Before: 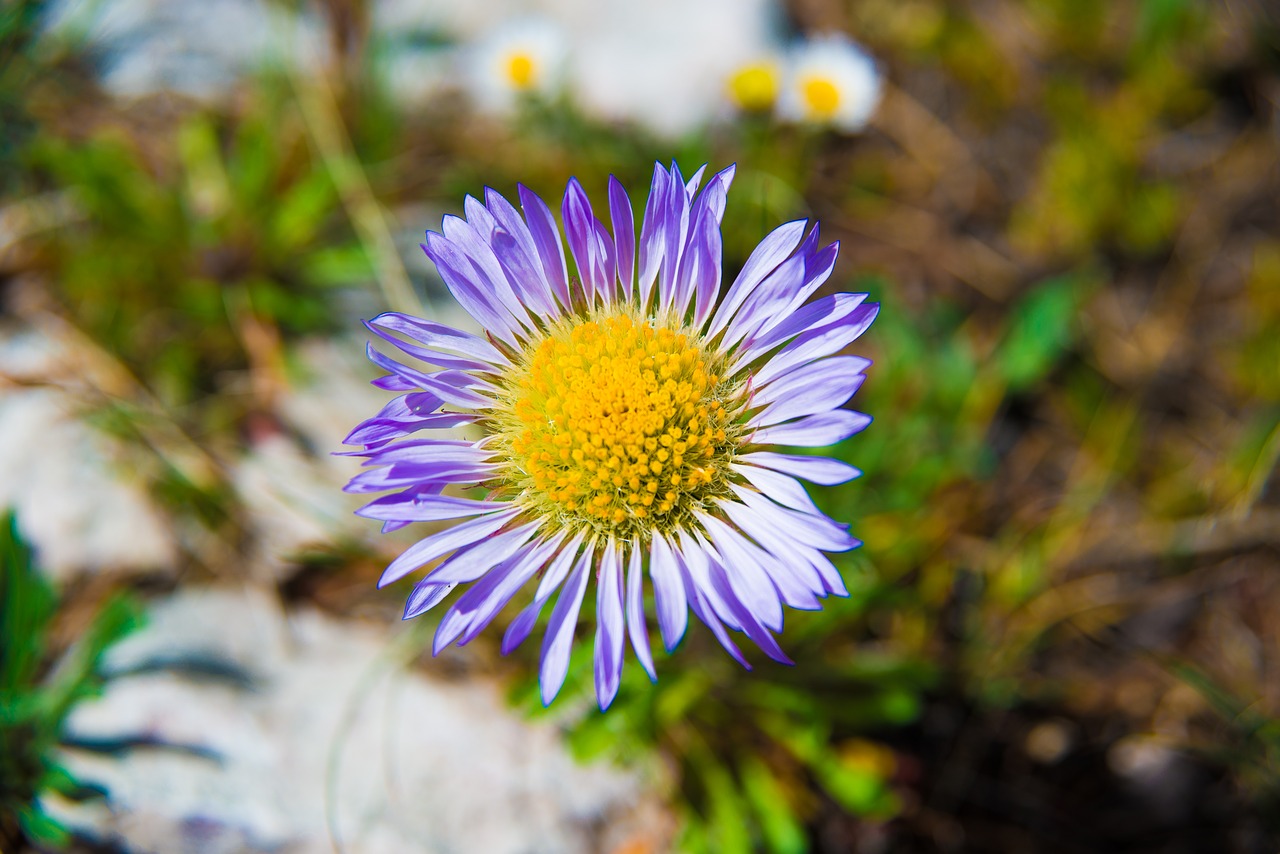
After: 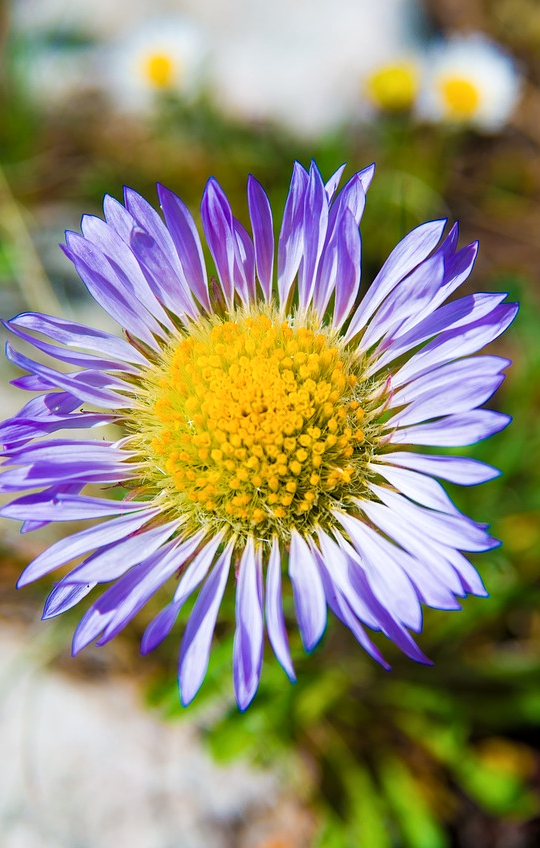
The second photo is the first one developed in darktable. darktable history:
crop: left 28.266%, right 29.541%
local contrast: highlights 103%, shadows 101%, detail 120%, midtone range 0.2
